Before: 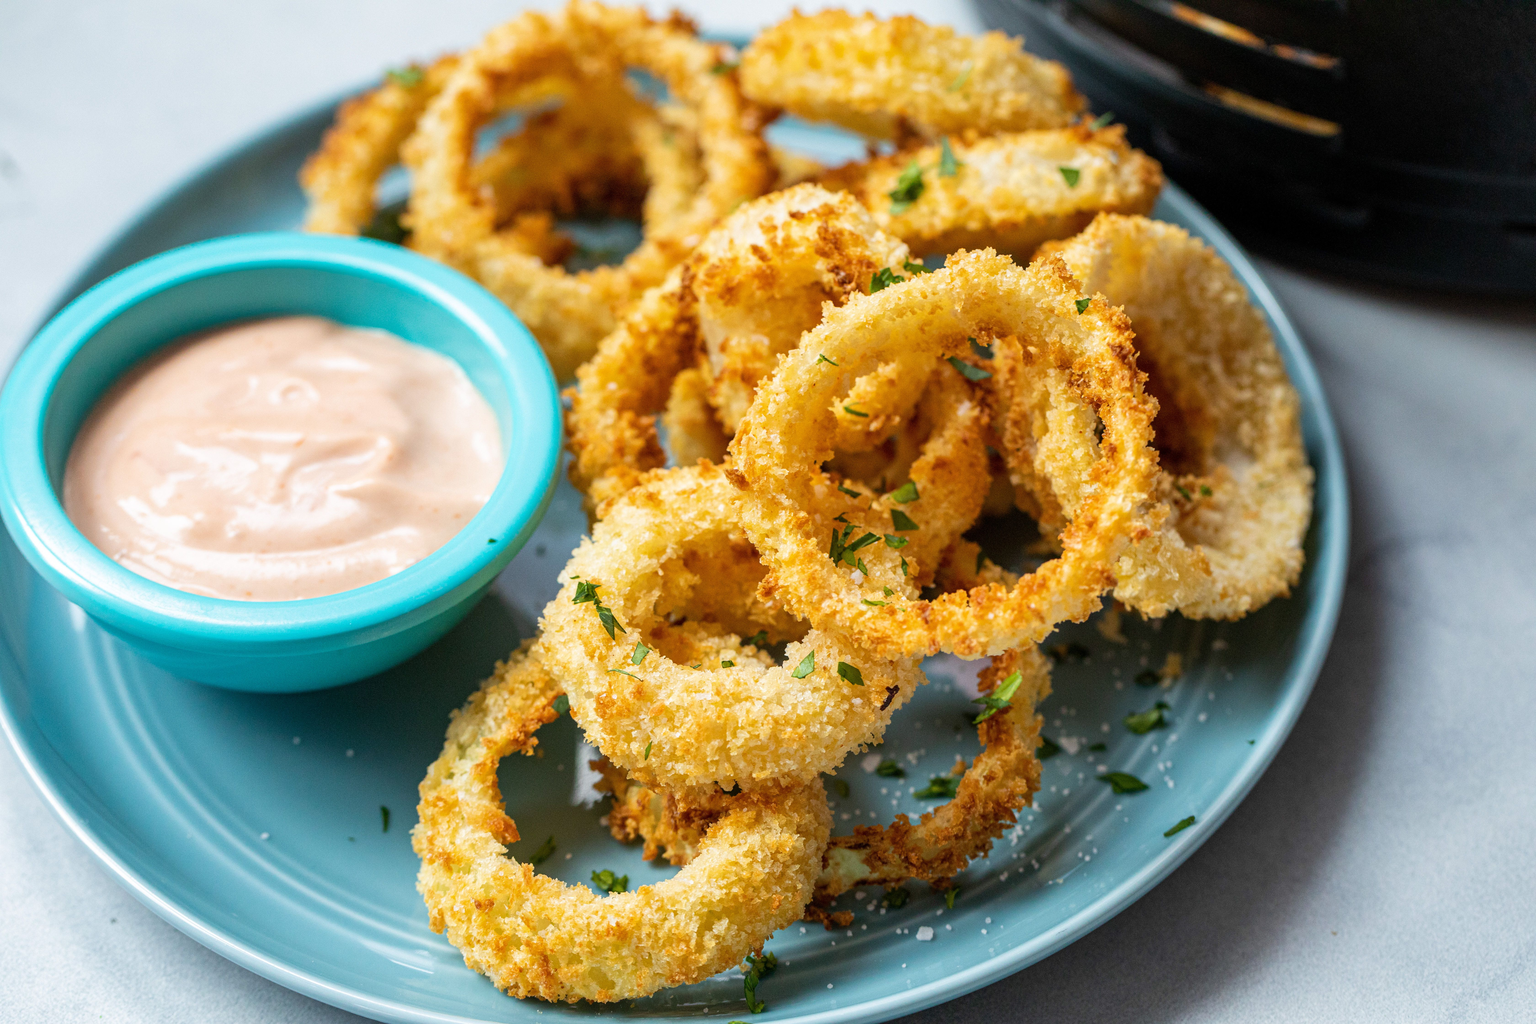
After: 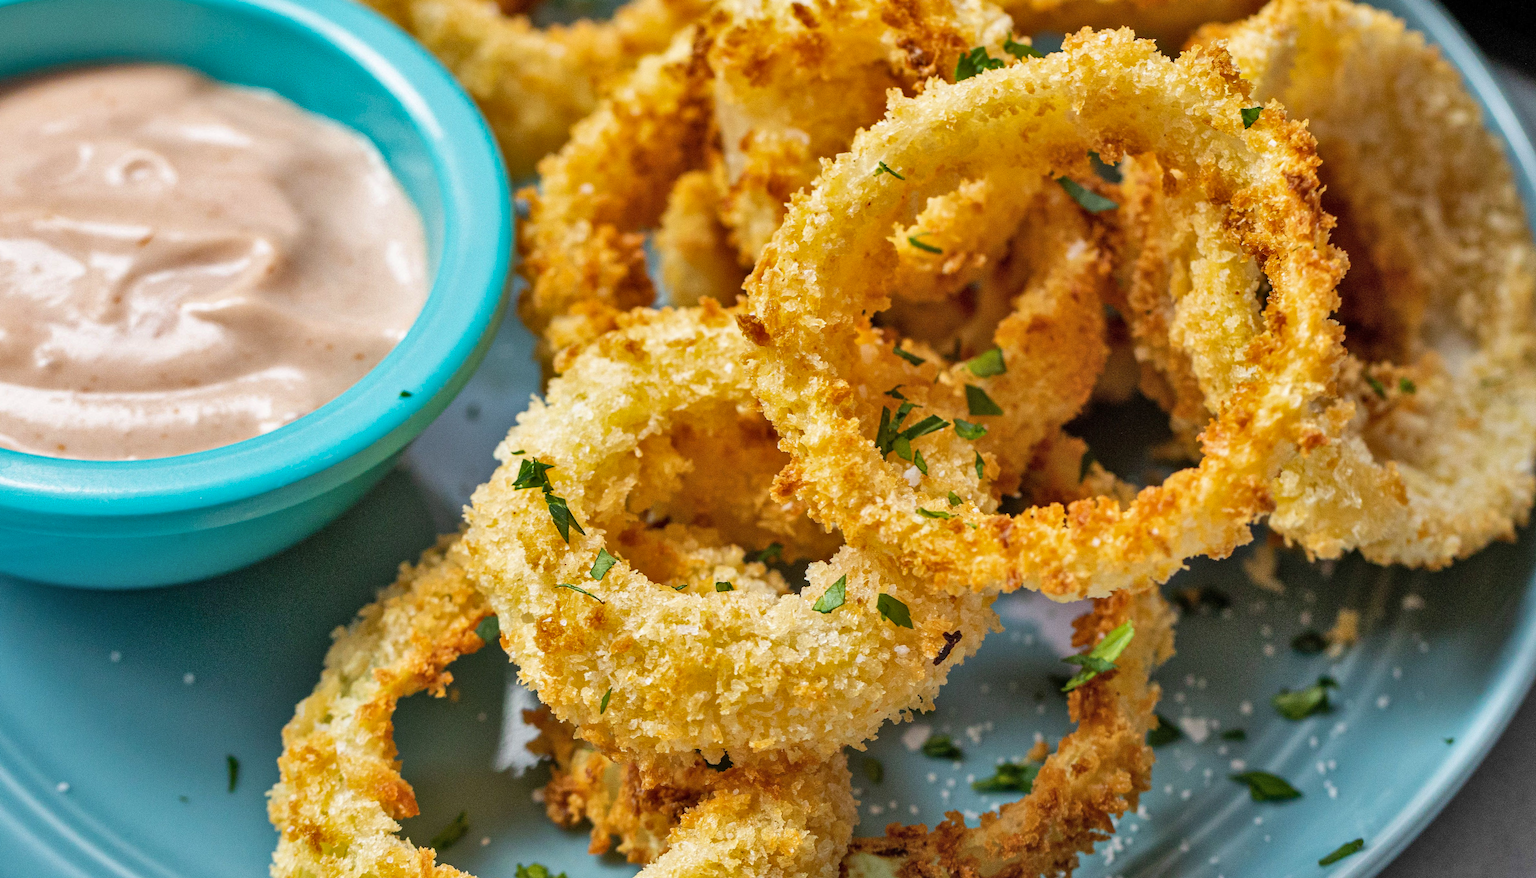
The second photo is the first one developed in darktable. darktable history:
shadows and highlights: shadows 61.02, highlights -60.38, soften with gaussian
crop and rotate: angle -3.52°, left 9.78%, top 21.298%, right 12.308%, bottom 11.872%
